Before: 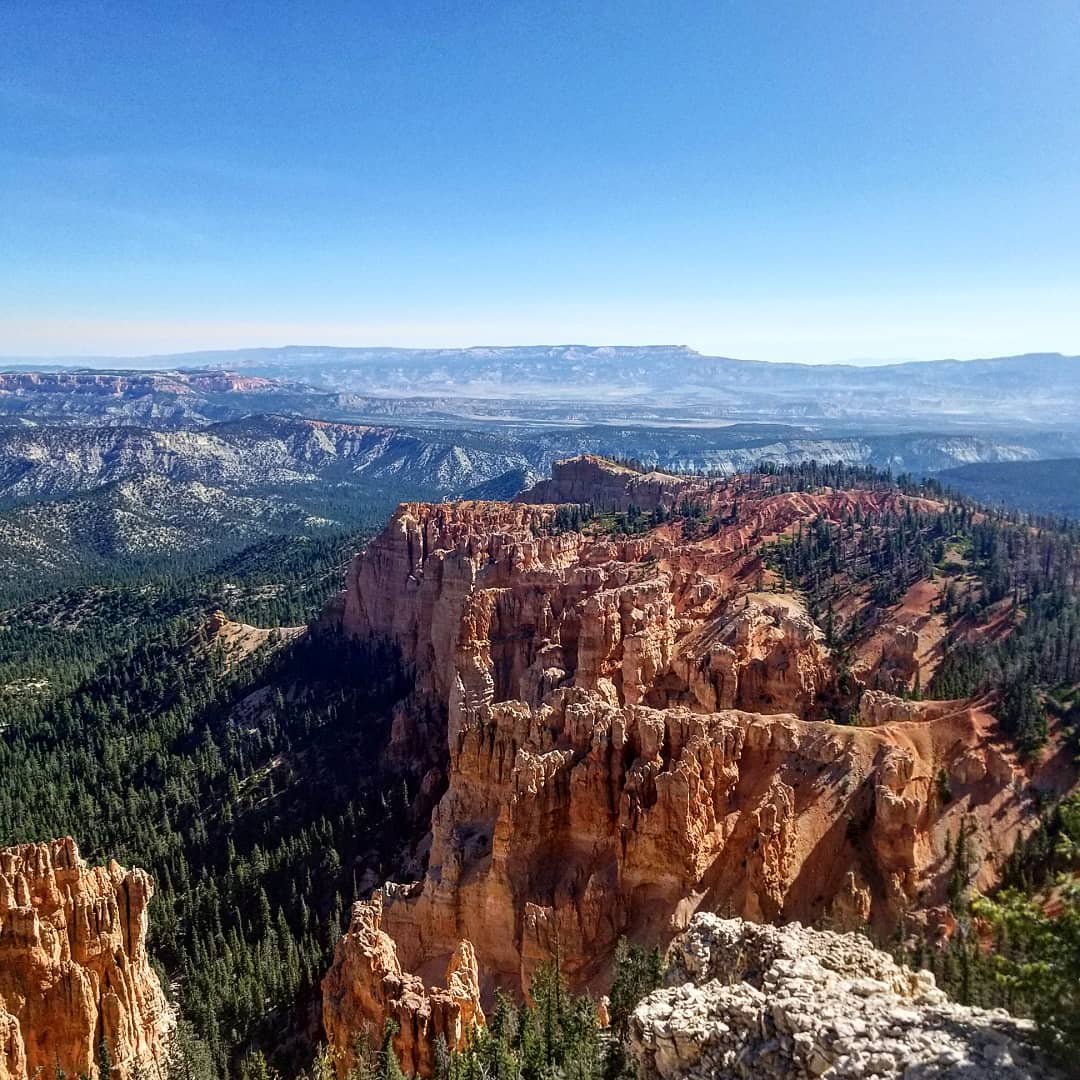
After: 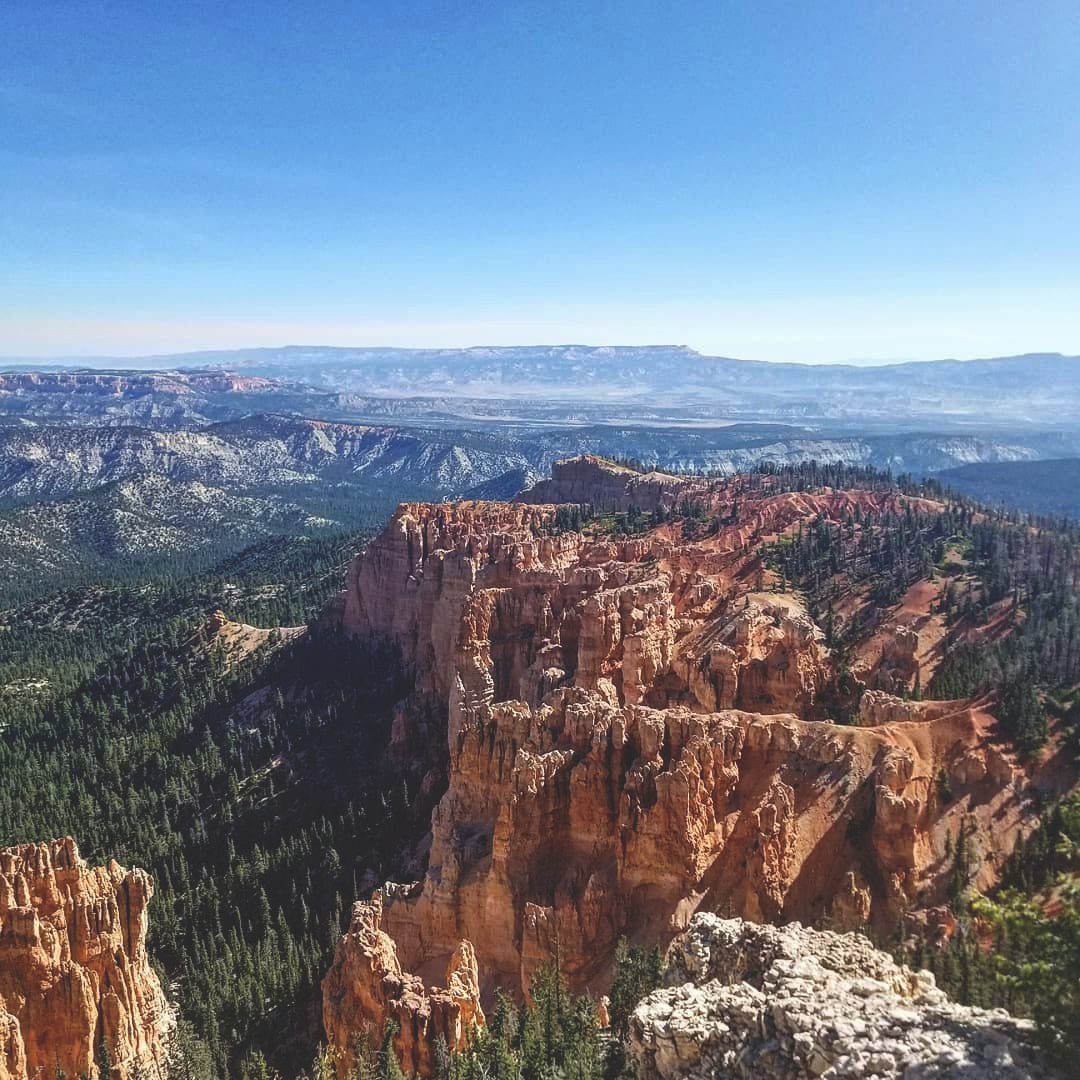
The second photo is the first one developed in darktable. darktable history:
exposure: black level correction -0.022, exposure -0.033 EV, compensate highlight preservation false
